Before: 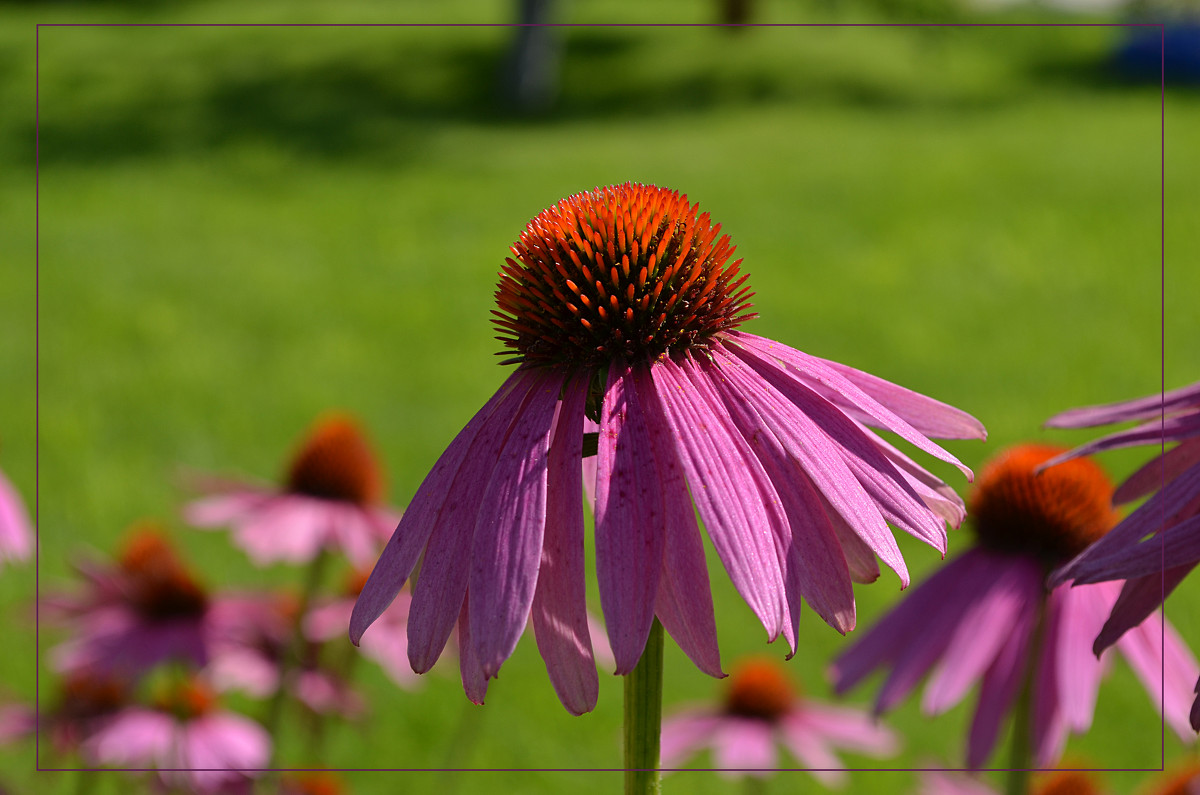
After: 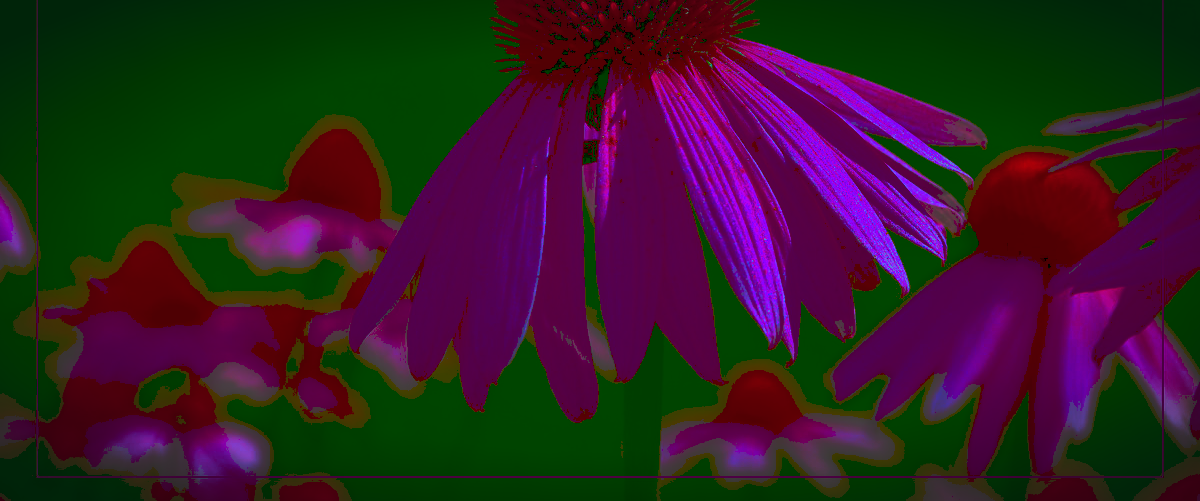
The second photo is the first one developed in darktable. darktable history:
color calibration: gray › normalize channels true, illuminant F (fluorescent), F source F9 (Cool White Deluxe 4150 K) – high CRI, x 0.374, y 0.373, temperature 4153.4 K, gamut compression 0.007
shadows and highlights: on, module defaults
tone curve: curves: ch0 [(0, 0) (0.003, 0.145) (0.011, 0.15) (0.025, 0.15) (0.044, 0.156) (0.069, 0.161) (0.1, 0.169) (0.136, 0.175) (0.177, 0.184) (0.224, 0.196) (0.277, 0.234) (0.335, 0.291) (0.399, 0.391) (0.468, 0.505) (0.543, 0.633) (0.623, 0.742) (0.709, 0.826) (0.801, 0.882) (0.898, 0.93) (1, 1)], preserve colors none
tone equalizer: edges refinement/feathering 500, mask exposure compensation -1.57 EV, preserve details no
exposure: black level correction 0, exposure -0.771 EV, compensate exposure bias true, compensate highlight preservation false
contrast brightness saturation: brightness -0.986, saturation 0.993
vignetting: automatic ratio true
crop and rotate: top 36.964%
